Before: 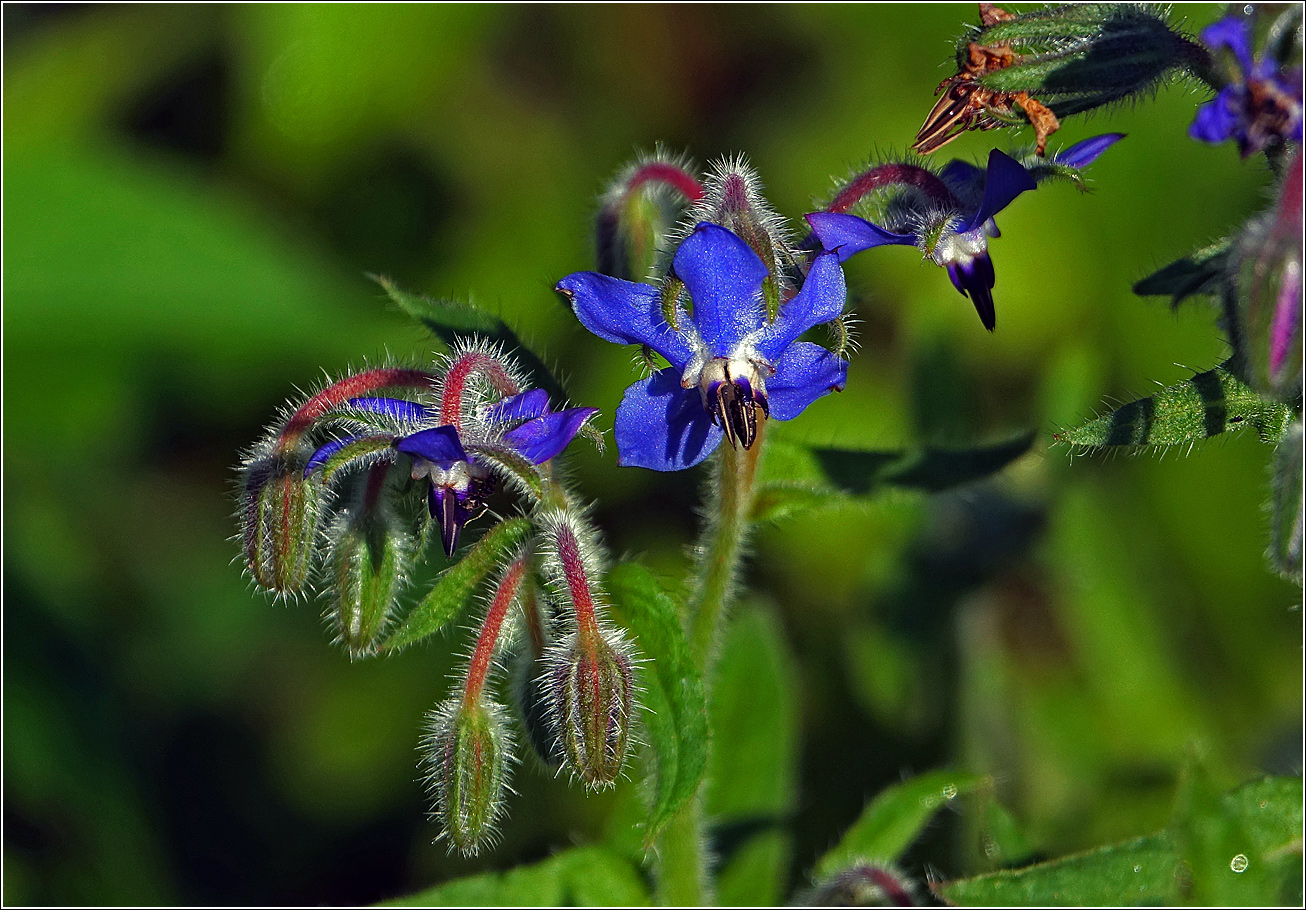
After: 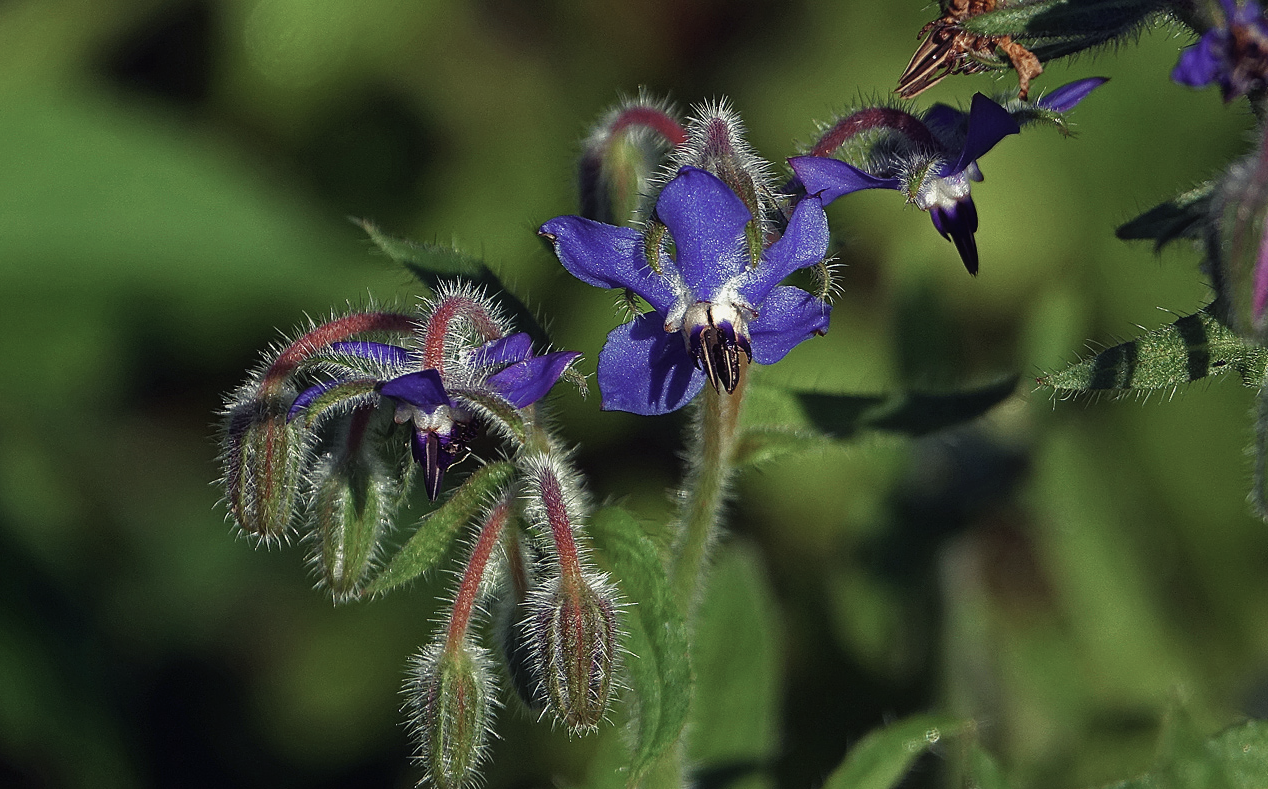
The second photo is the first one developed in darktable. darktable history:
contrast equalizer: octaves 7, y [[0.5, 0.488, 0.462, 0.461, 0.491, 0.5], [0.5 ×6], [0.5 ×6], [0 ×6], [0 ×6]]
crop: left 1.355%, top 6.169%, right 1.524%, bottom 7.061%
contrast brightness saturation: contrast 0.102, saturation -0.38
